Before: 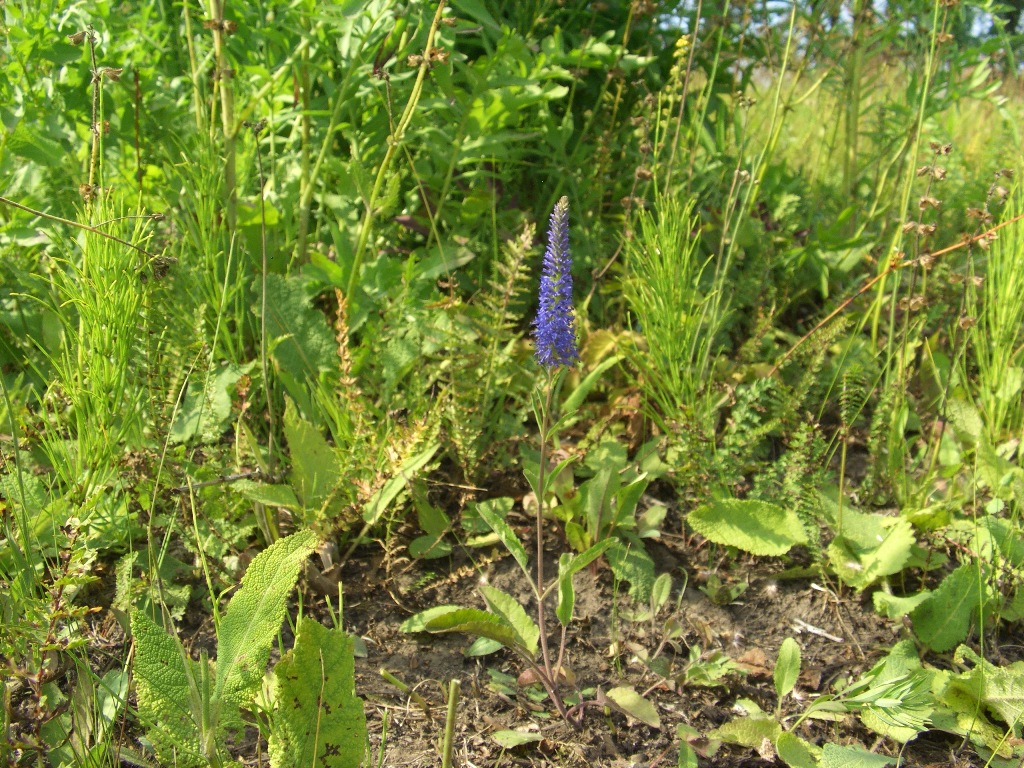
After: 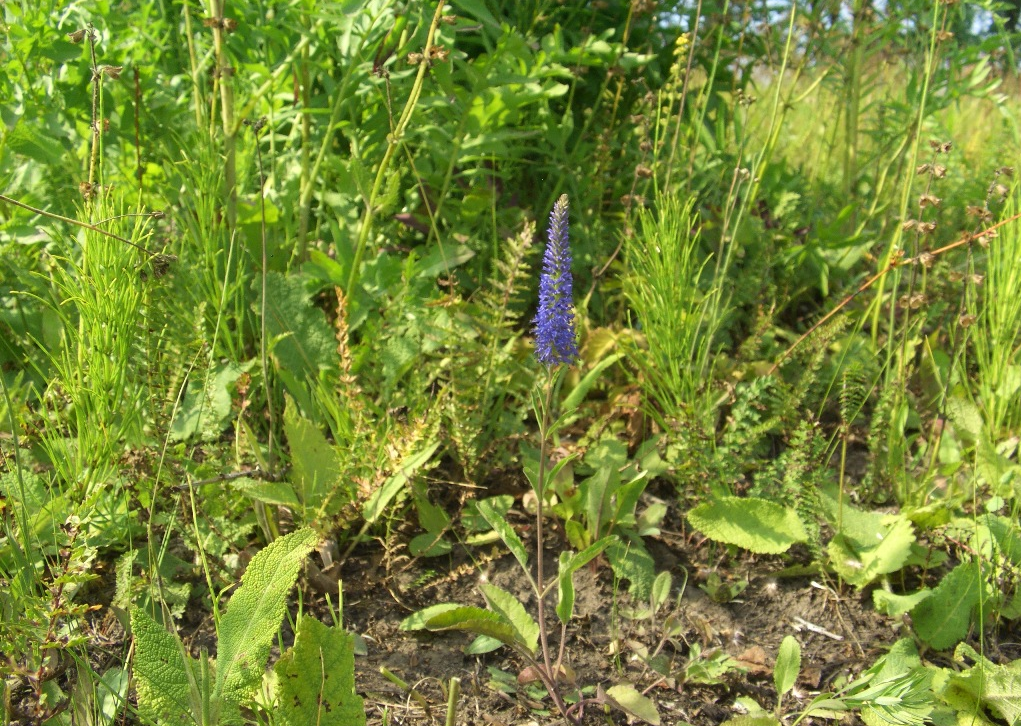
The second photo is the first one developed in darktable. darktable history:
crop: top 0.322%, right 0.265%, bottom 5.046%
